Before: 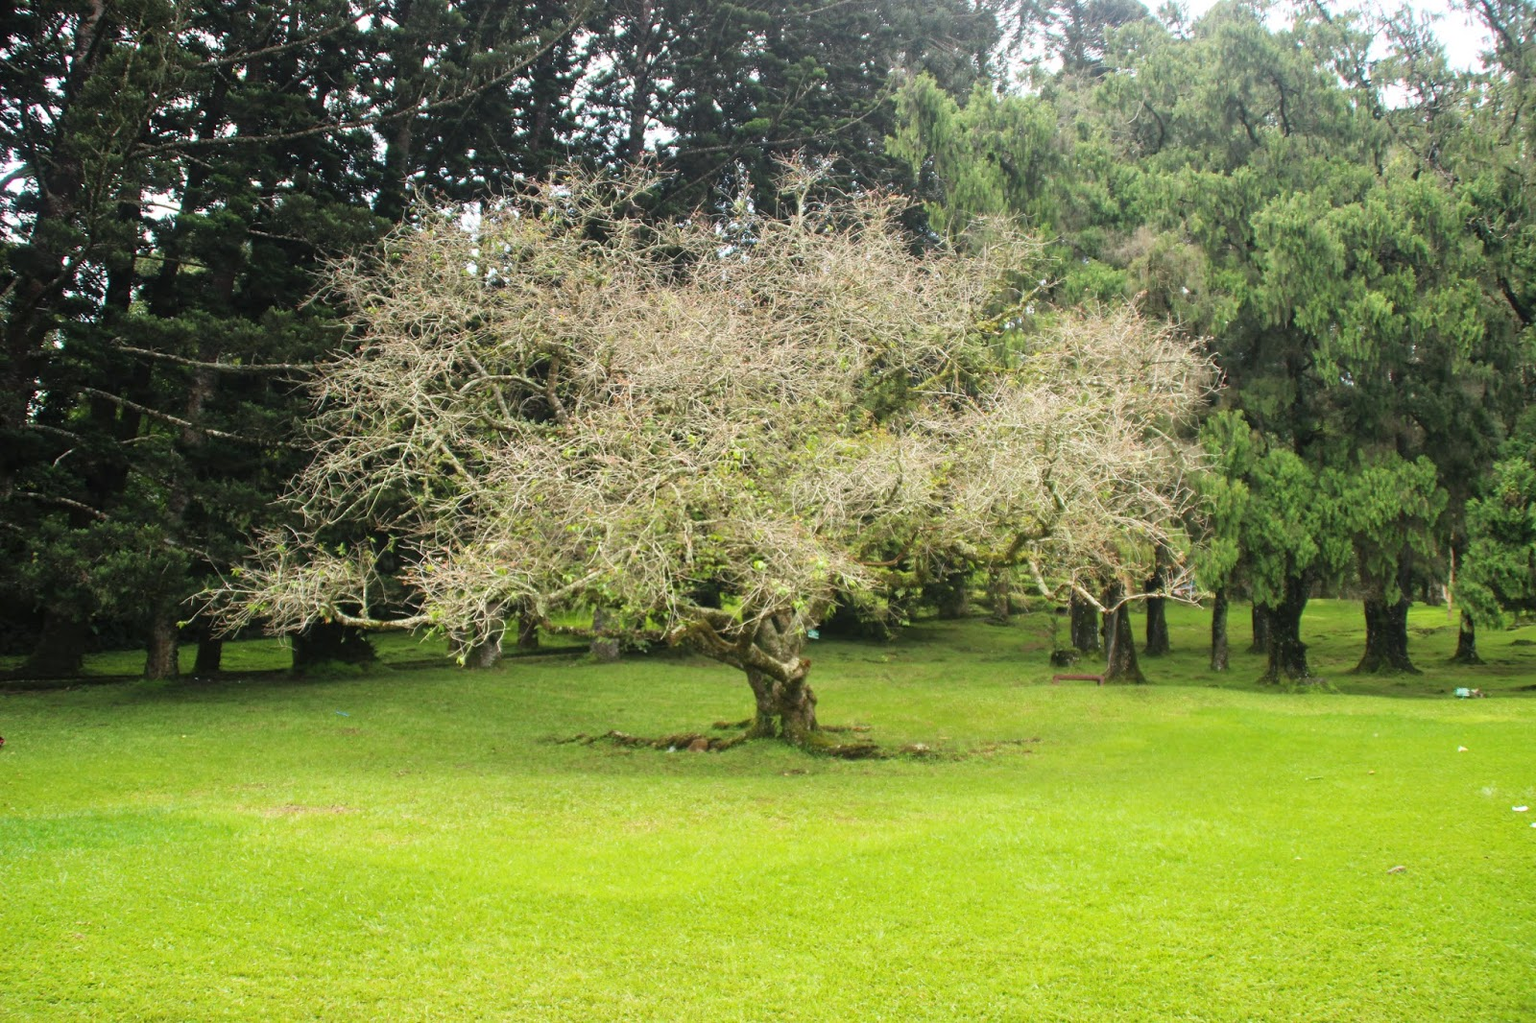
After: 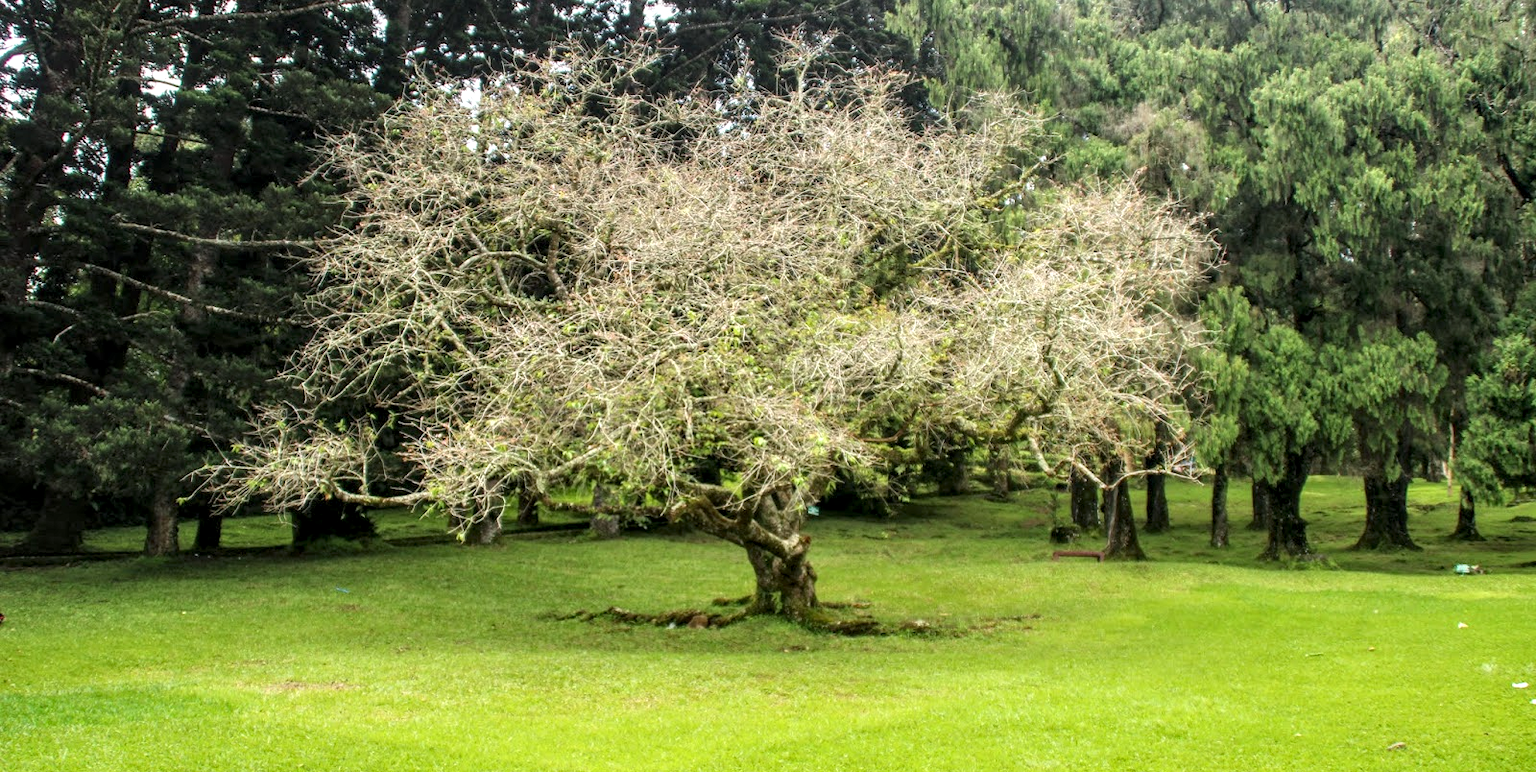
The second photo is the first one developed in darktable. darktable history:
local contrast: detail 150%
crop and rotate: top 12.119%, bottom 12.338%
